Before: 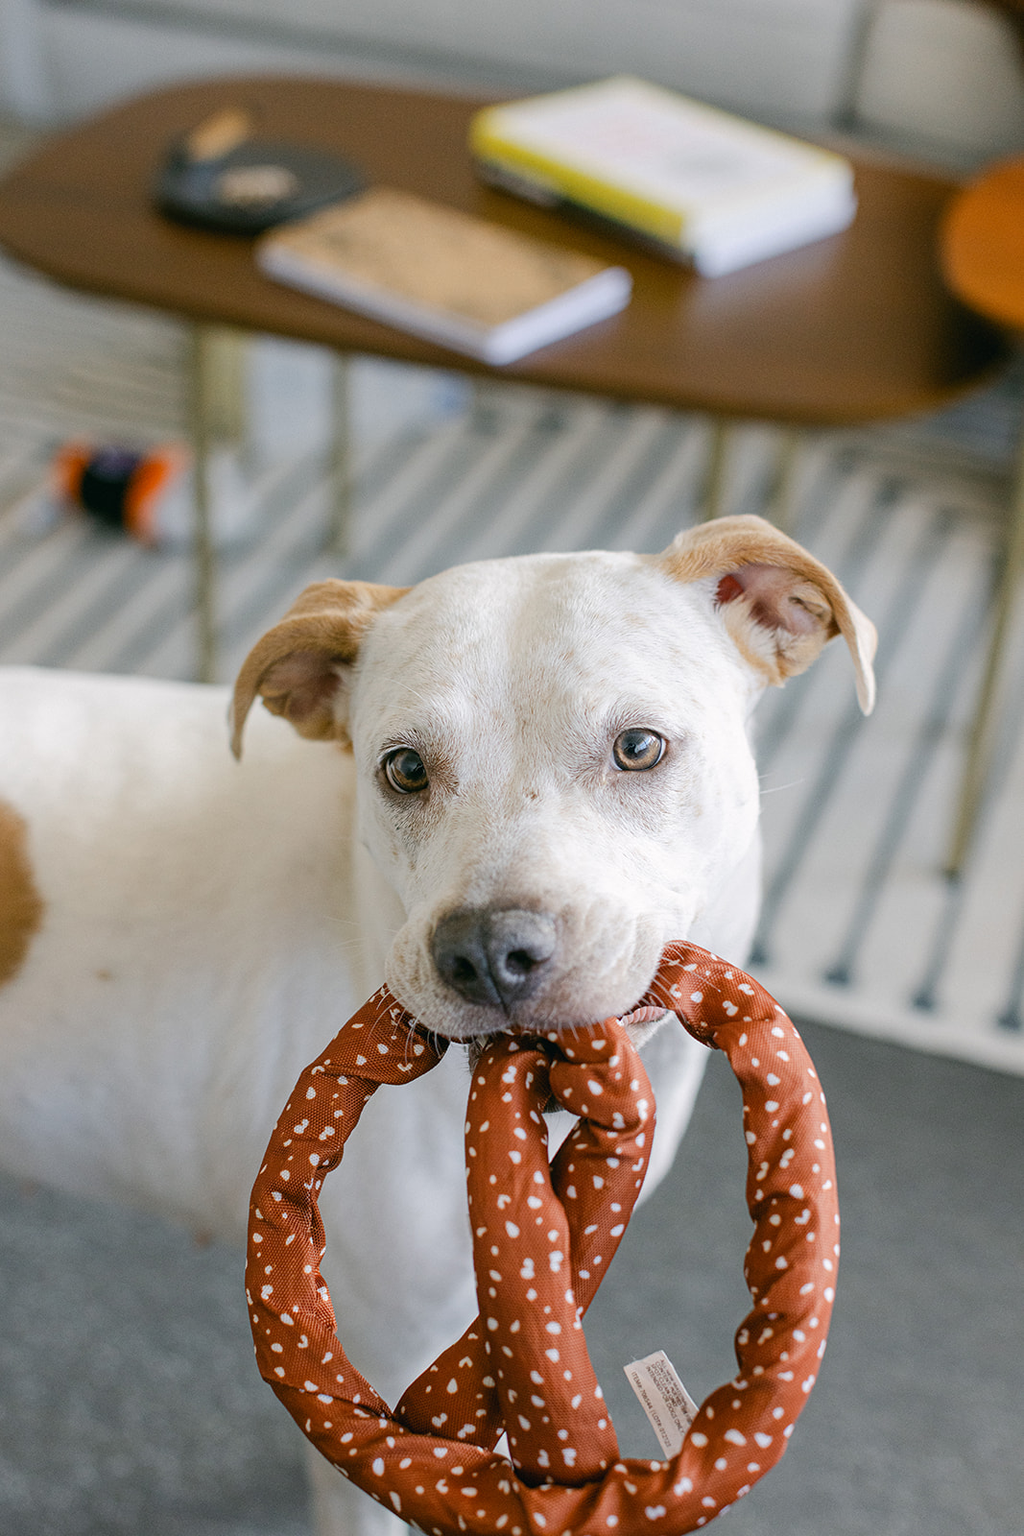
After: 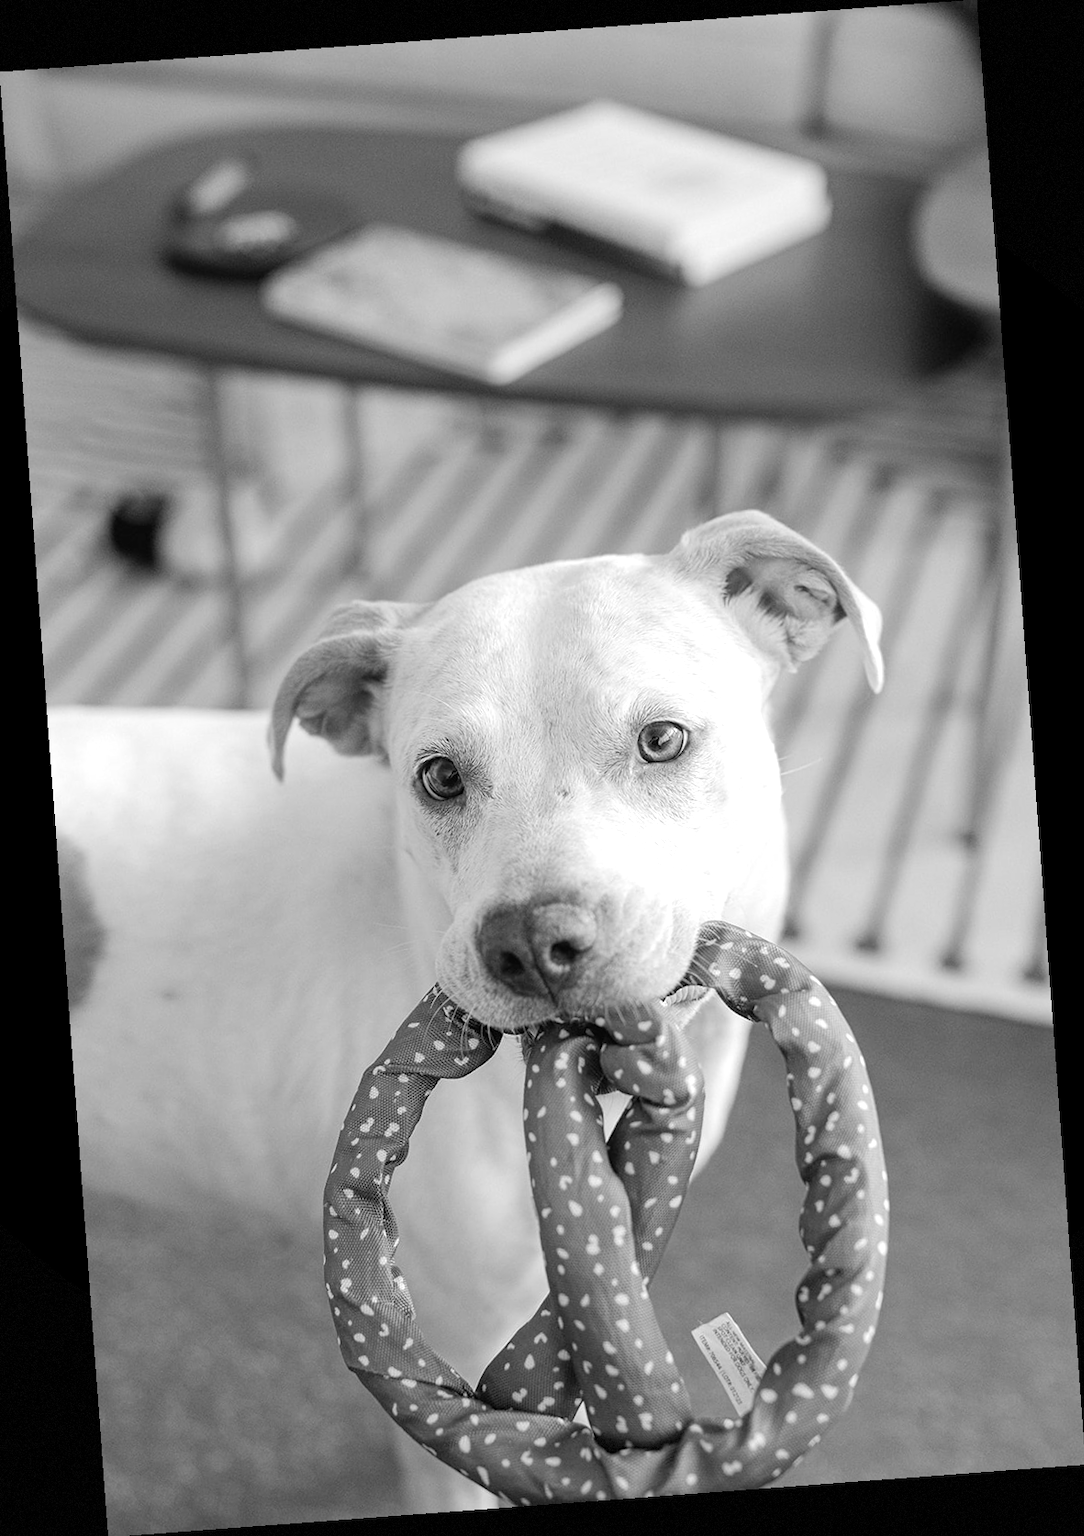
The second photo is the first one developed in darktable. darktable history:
monochrome: on, module defaults
rotate and perspective: rotation -4.25°, automatic cropping off
vignetting: fall-off start 97.28%, fall-off radius 79%, brightness -0.462, saturation -0.3, width/height ratio 1.114, dithering 8-bit output, unbound false
white balance: red 1.467, blue 0.684
